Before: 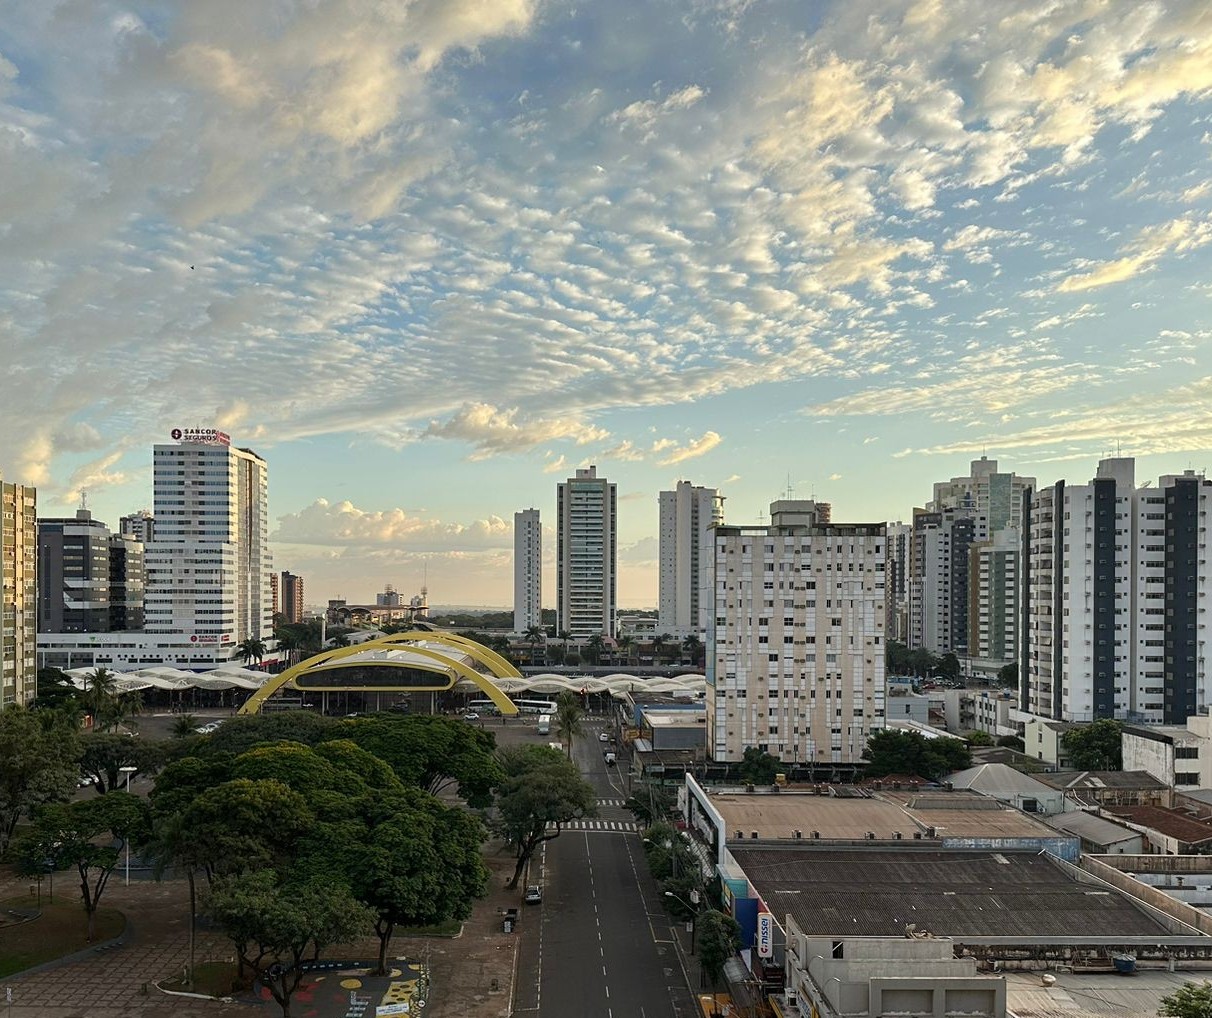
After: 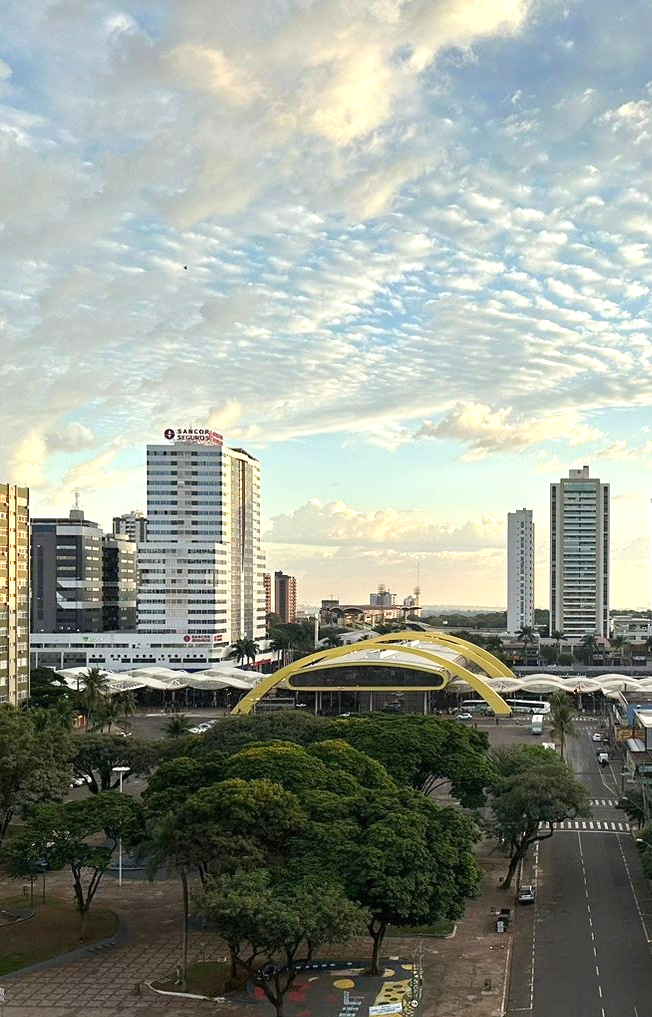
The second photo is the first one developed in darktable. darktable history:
crop: left 0.587%, right 45.588%, bottom 0.086%
exposure: black level correction 0, exposure 0.7 EV, compensate highlight preservation false
